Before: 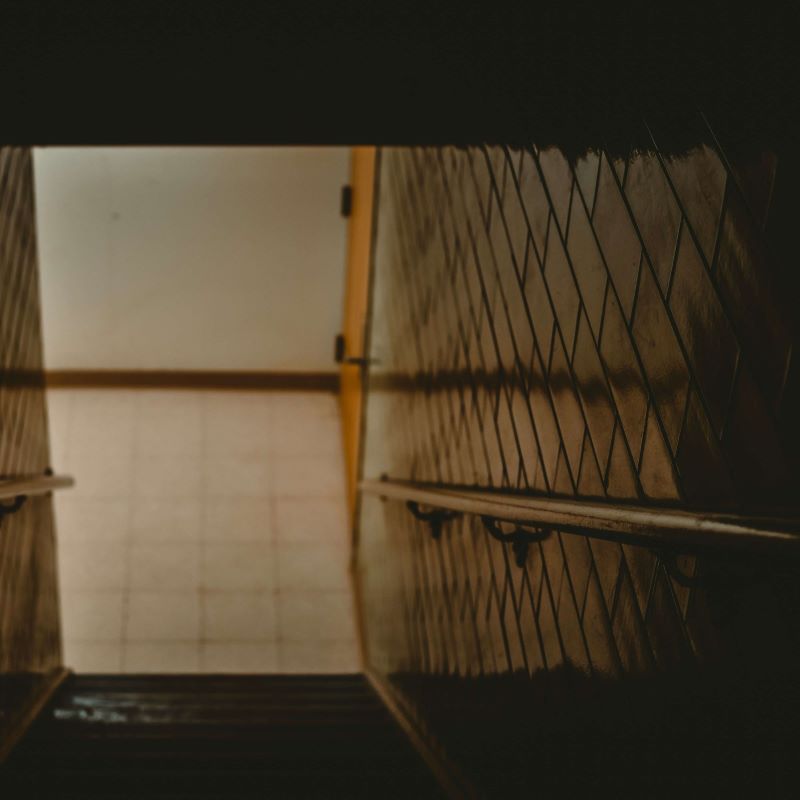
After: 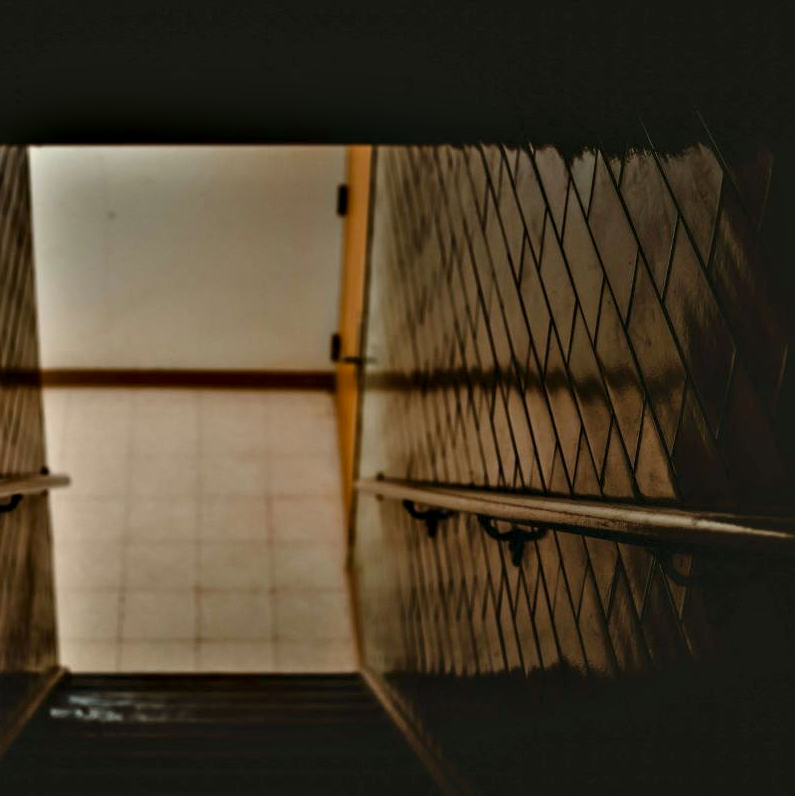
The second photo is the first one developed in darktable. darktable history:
crop and rotate: left 0.614%, top 0.179%, bottom 0.309%
contrast equalizer: octaves 7, y [[0.6 ×6], [0.55 ×6], [0 ×6], [0 ×6], [0 ×6]]
